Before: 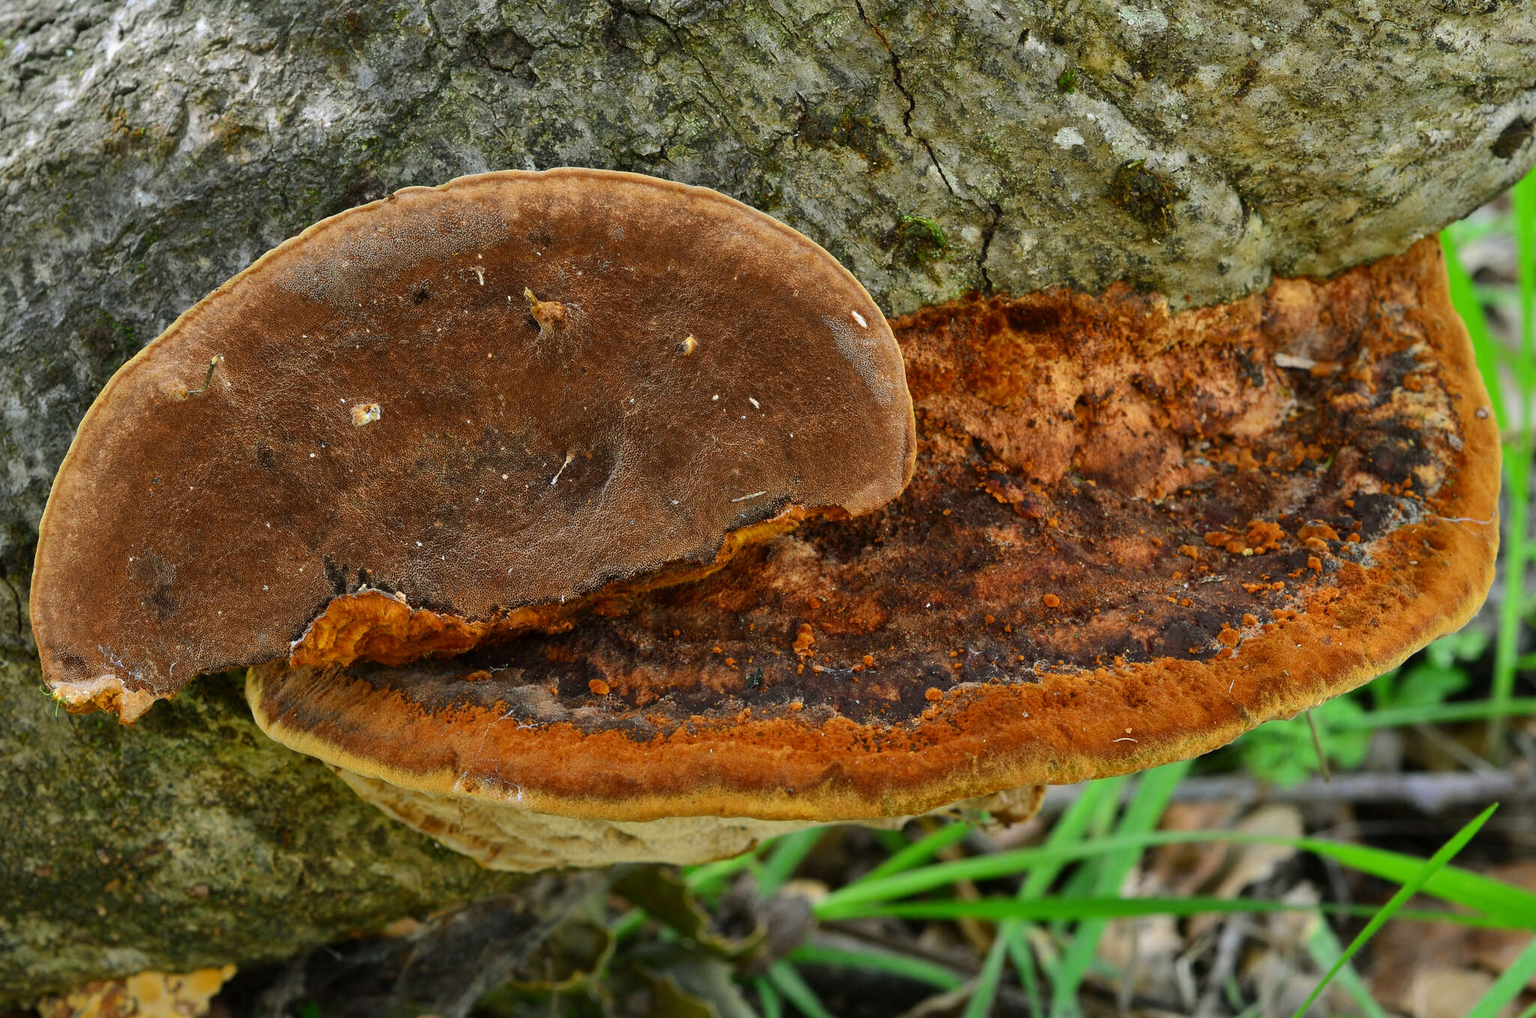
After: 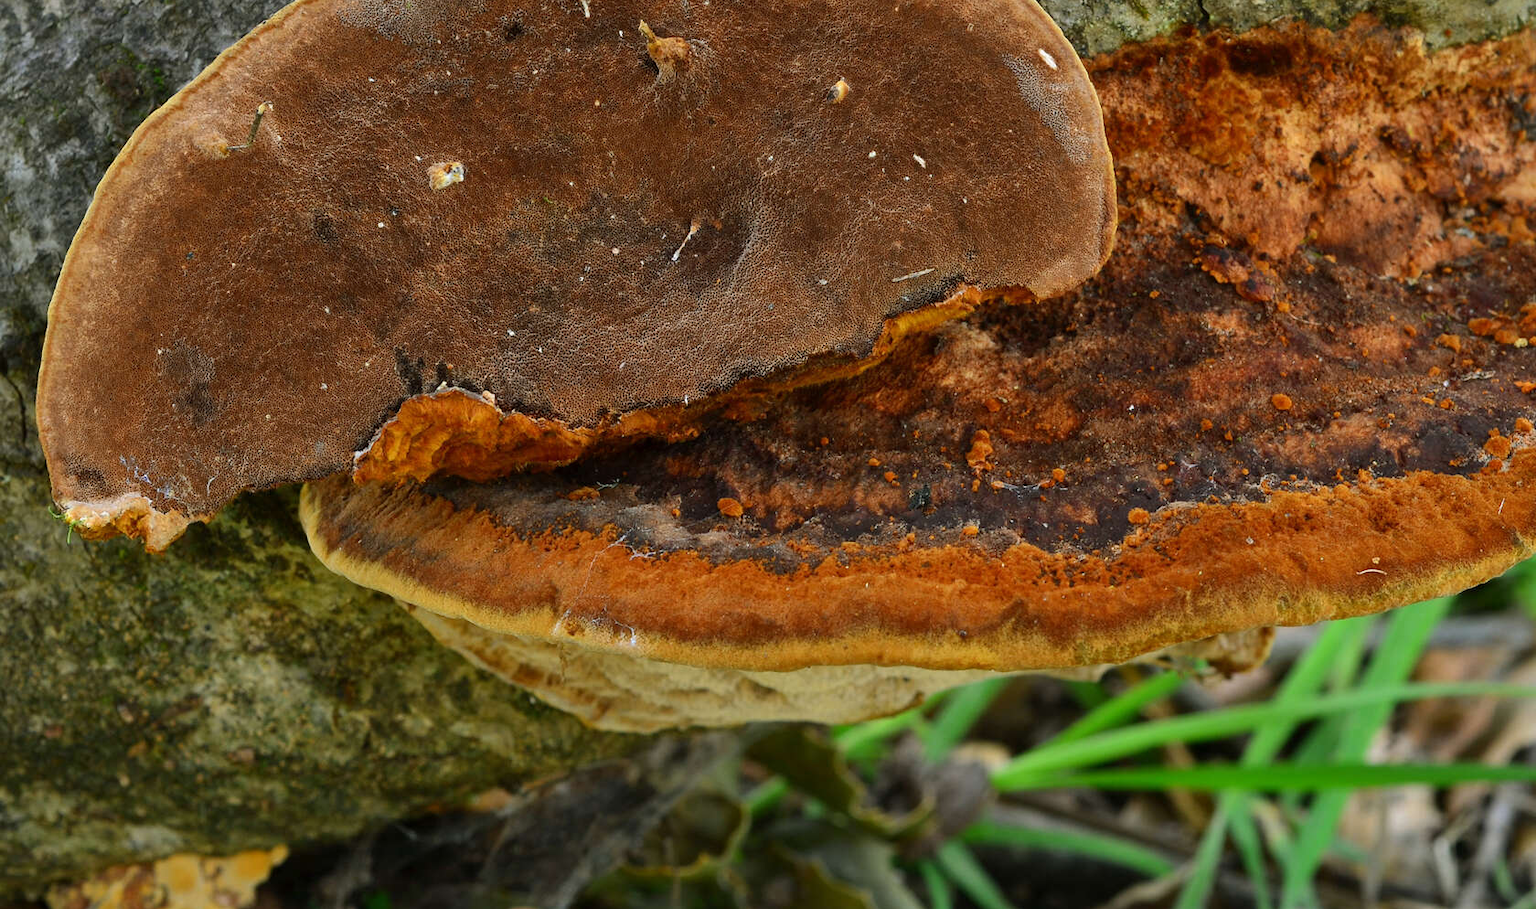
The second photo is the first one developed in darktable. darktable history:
crop: top 26.66%, right 17.956%
